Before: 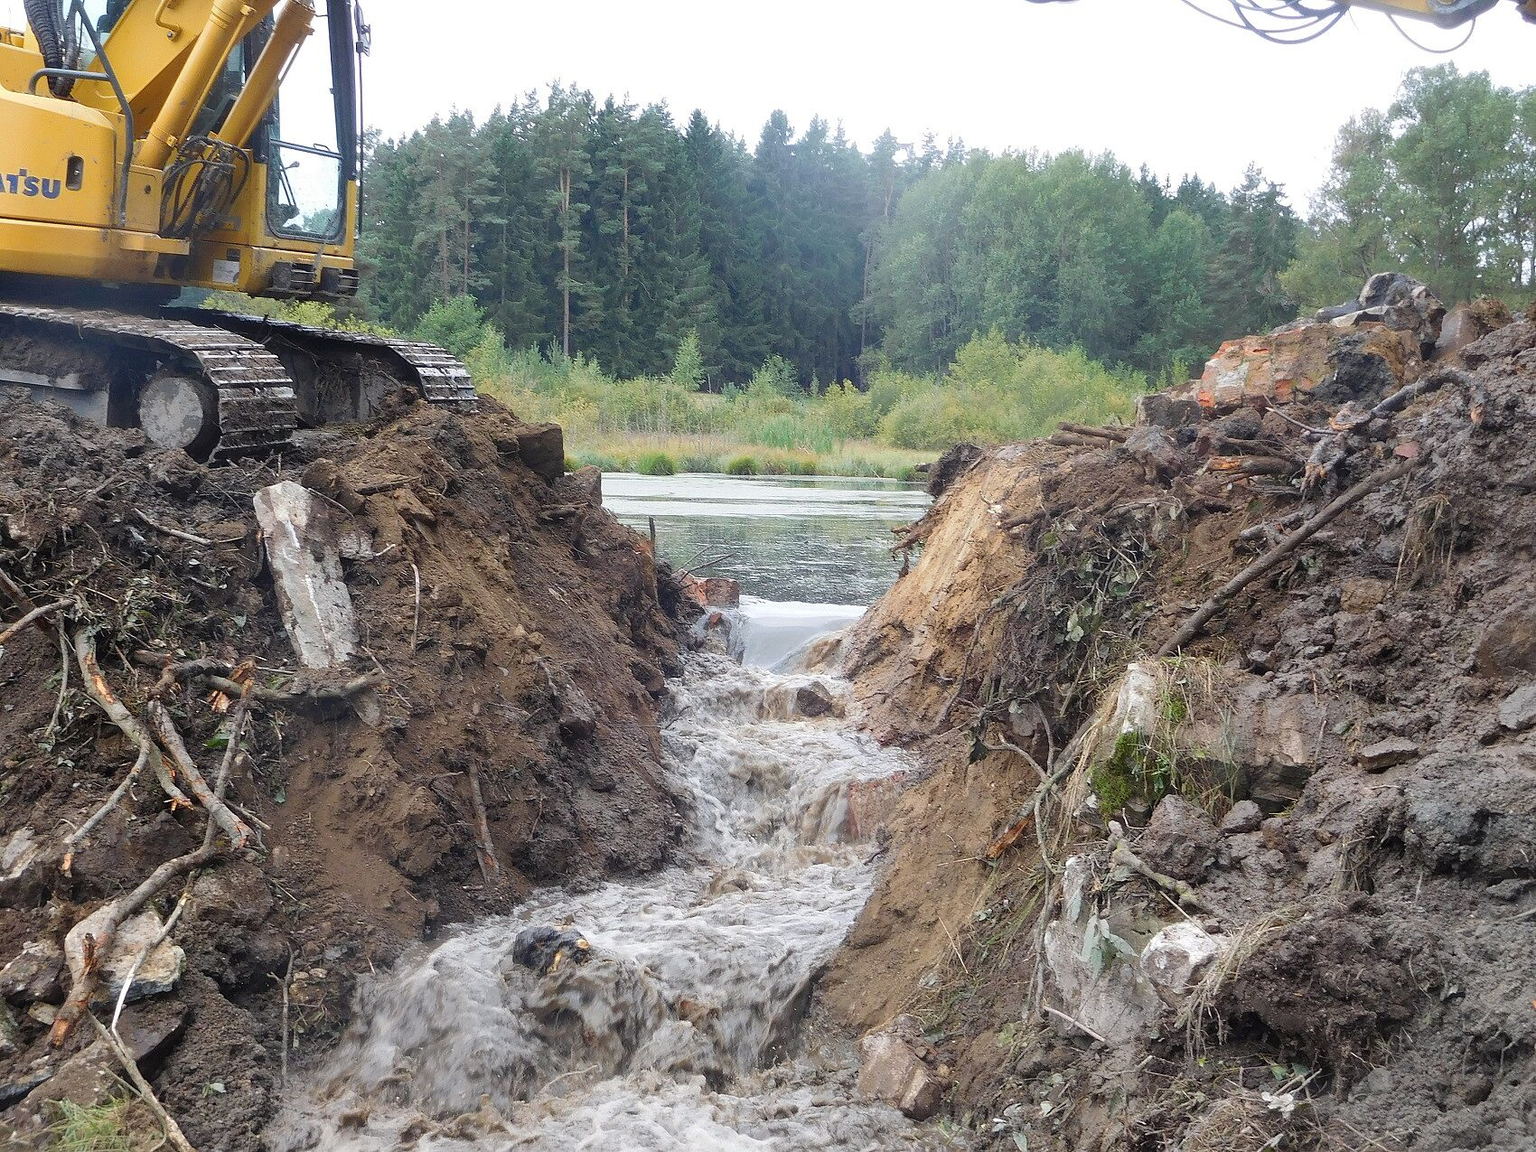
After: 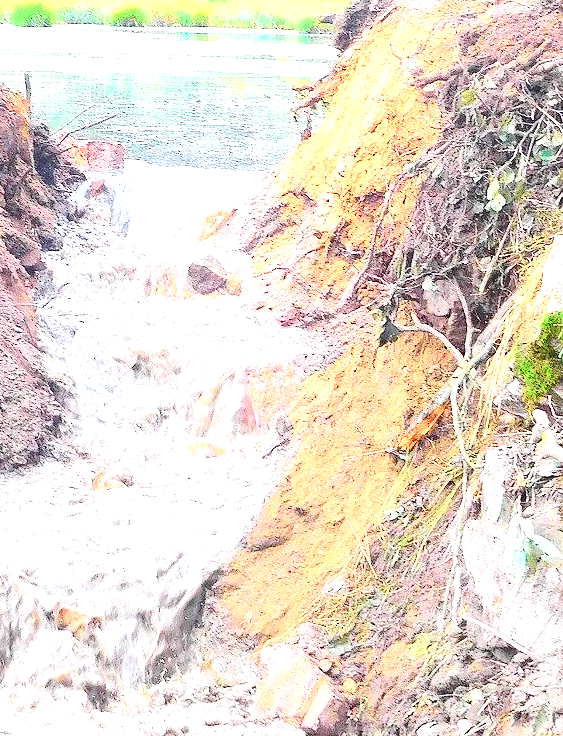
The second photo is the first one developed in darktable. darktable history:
tone curve: curves: ch0 [(0, 0.023) (0.103, 0.087) (0.295, 0.297) (0.445, 0.531) (0.553, 0.665) (0.735, 0.843) (0.994, 1)]; ch1 [(0, 0) (0.427, 0.346) (0.456, 0.426) (0.484, 0.483) (0.509, 0.514) (0.535, 0.56) (0.581, 0.632) (0.646, 0.715) (1, 1)]; ch2 [(0, 0) (0.369, 0.388) (0.449, 0.431) (0.501, 0.495) (0.533, 0.518) (0.572, 0.612) (0.677, 0.752) (1, 1)], color space Lab, independent channels, preserve colors none
exposure: black level correction 0.001, exposure 1.822 EV, compensate exposure bias true, compensate highlight preservation false
crop: left 40.878%, top 39.176%, right 25.993%, bottom 3.081%
